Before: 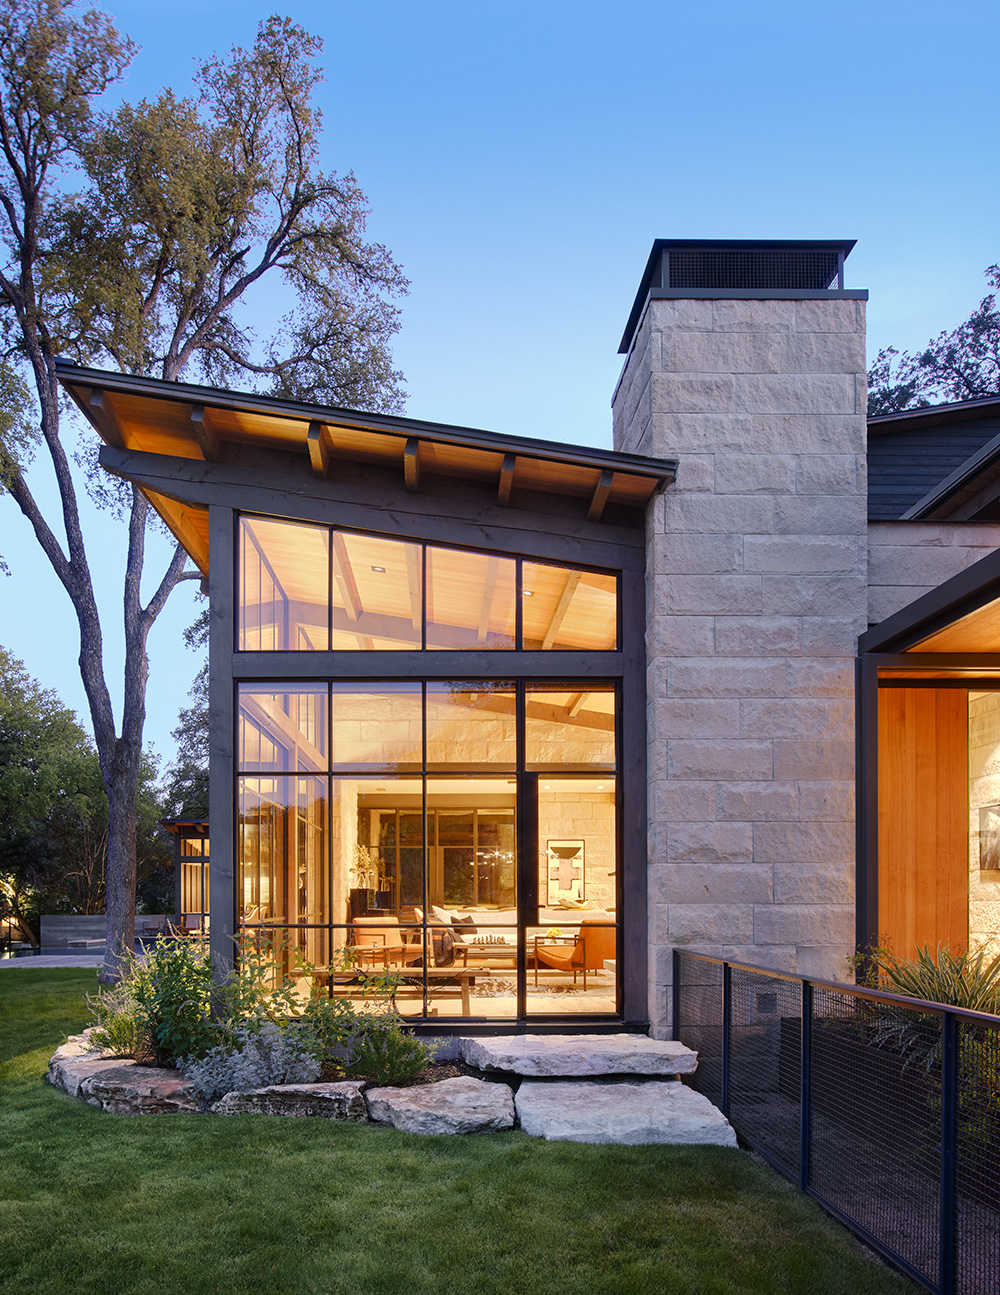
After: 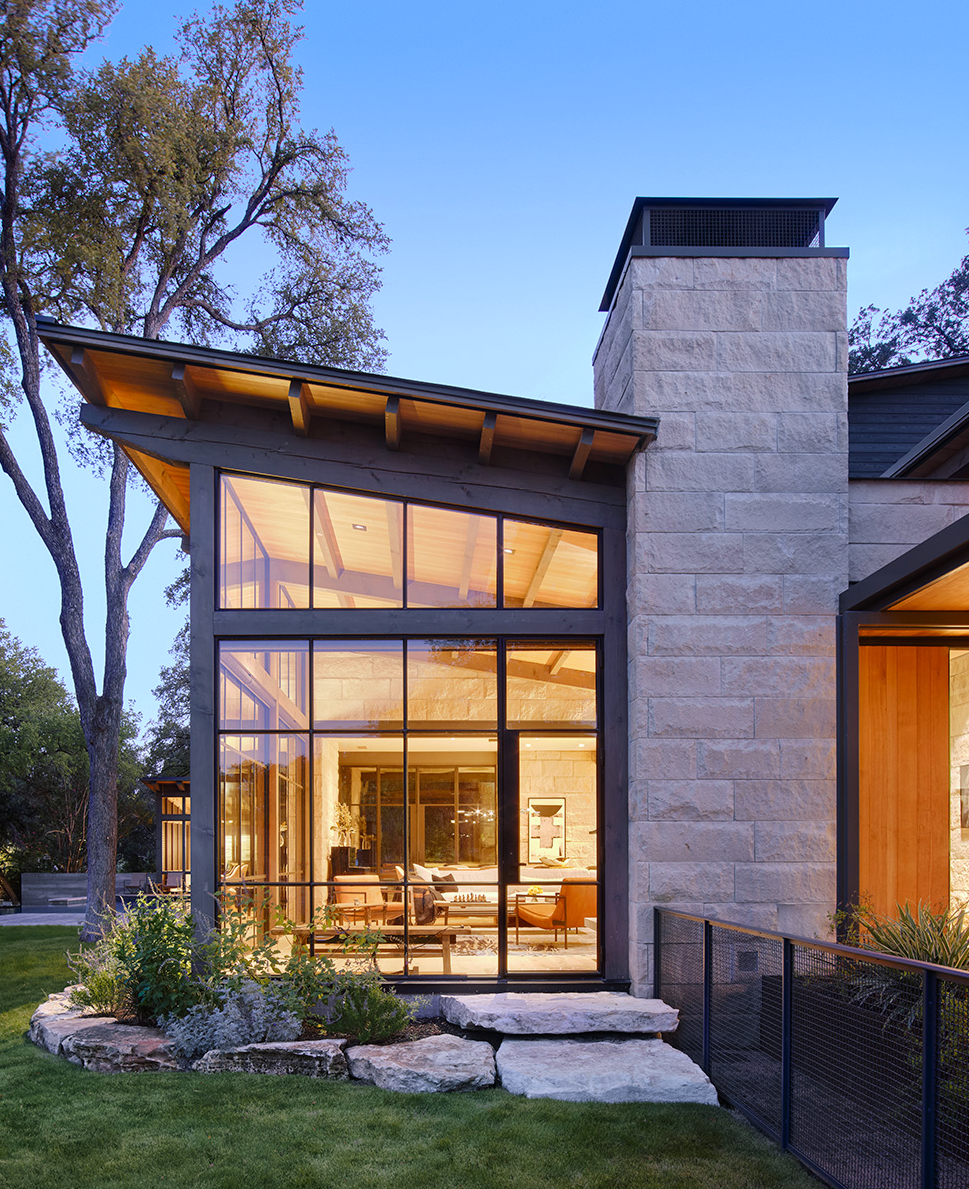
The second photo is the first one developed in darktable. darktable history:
crop: left 1.964%, top 3.251%, right 1.122%, bottom 4.933%
white balance: red 0.984, blue 1.059
